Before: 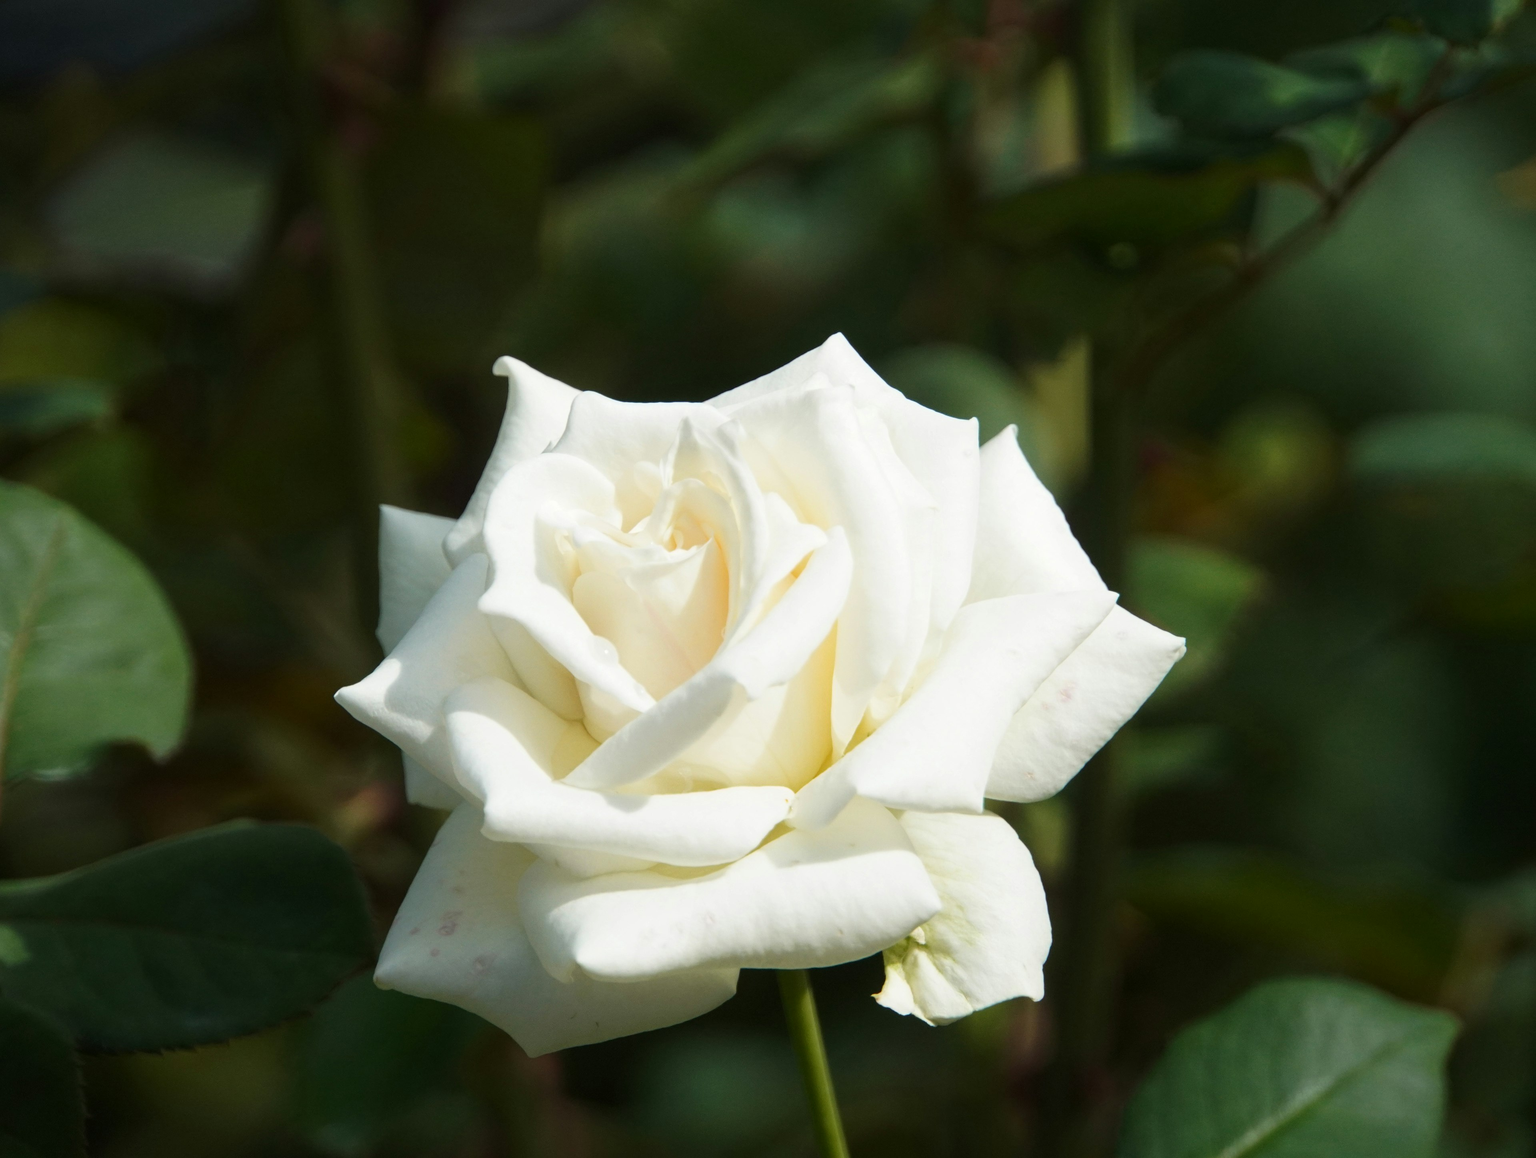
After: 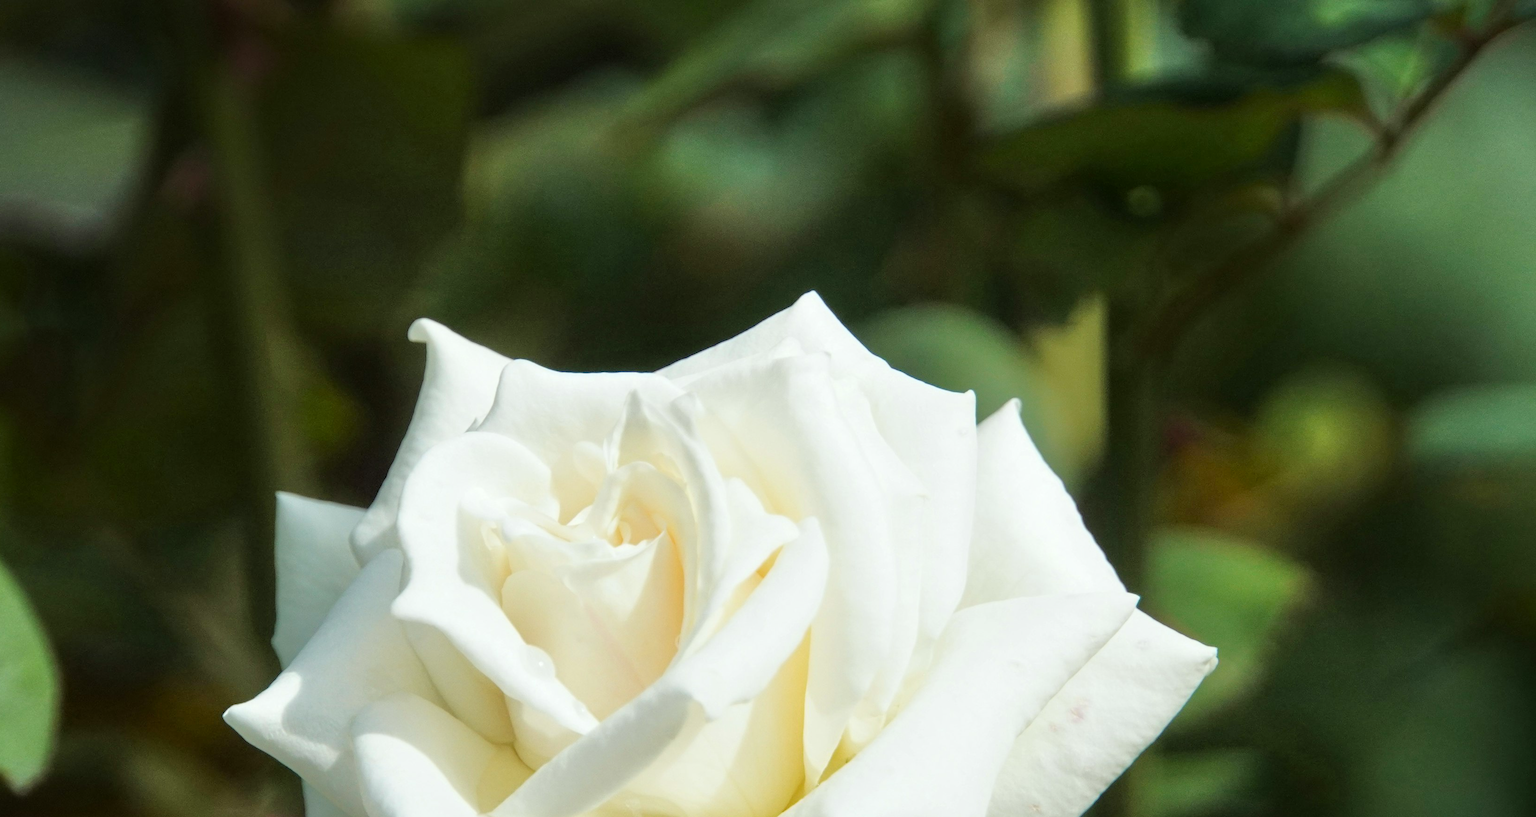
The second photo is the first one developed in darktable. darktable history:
tone equalizer: -7 EV 0.15 EV, -6 EV 0.6 EV, -5 EV 1.15 EV, -4 EV 1.33 EV, -3 EV 1.15 EV, -2 EV 0.6 EV, -1 EV 0.15 EV, mask exposure compensation -0.5 EV
crop and rotate: left 9.345%, top 7.22%, right 4.982%, bottom 32.331%
exposure: compensate highlight preservation false
white balance: red 0.978, blue 0.999
